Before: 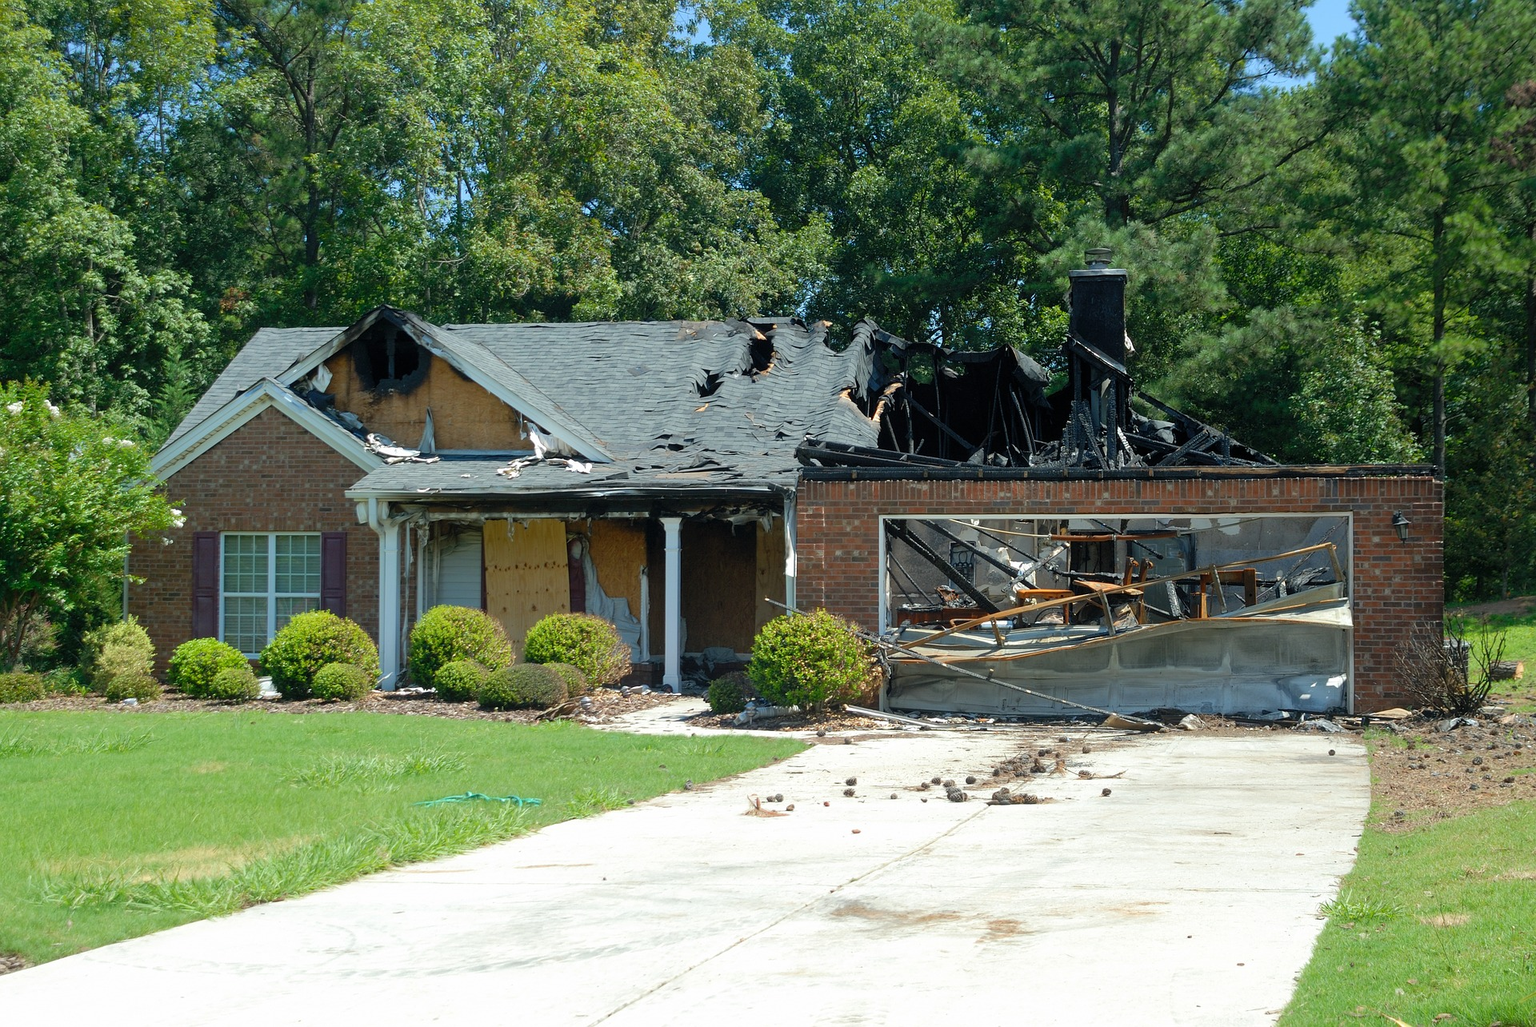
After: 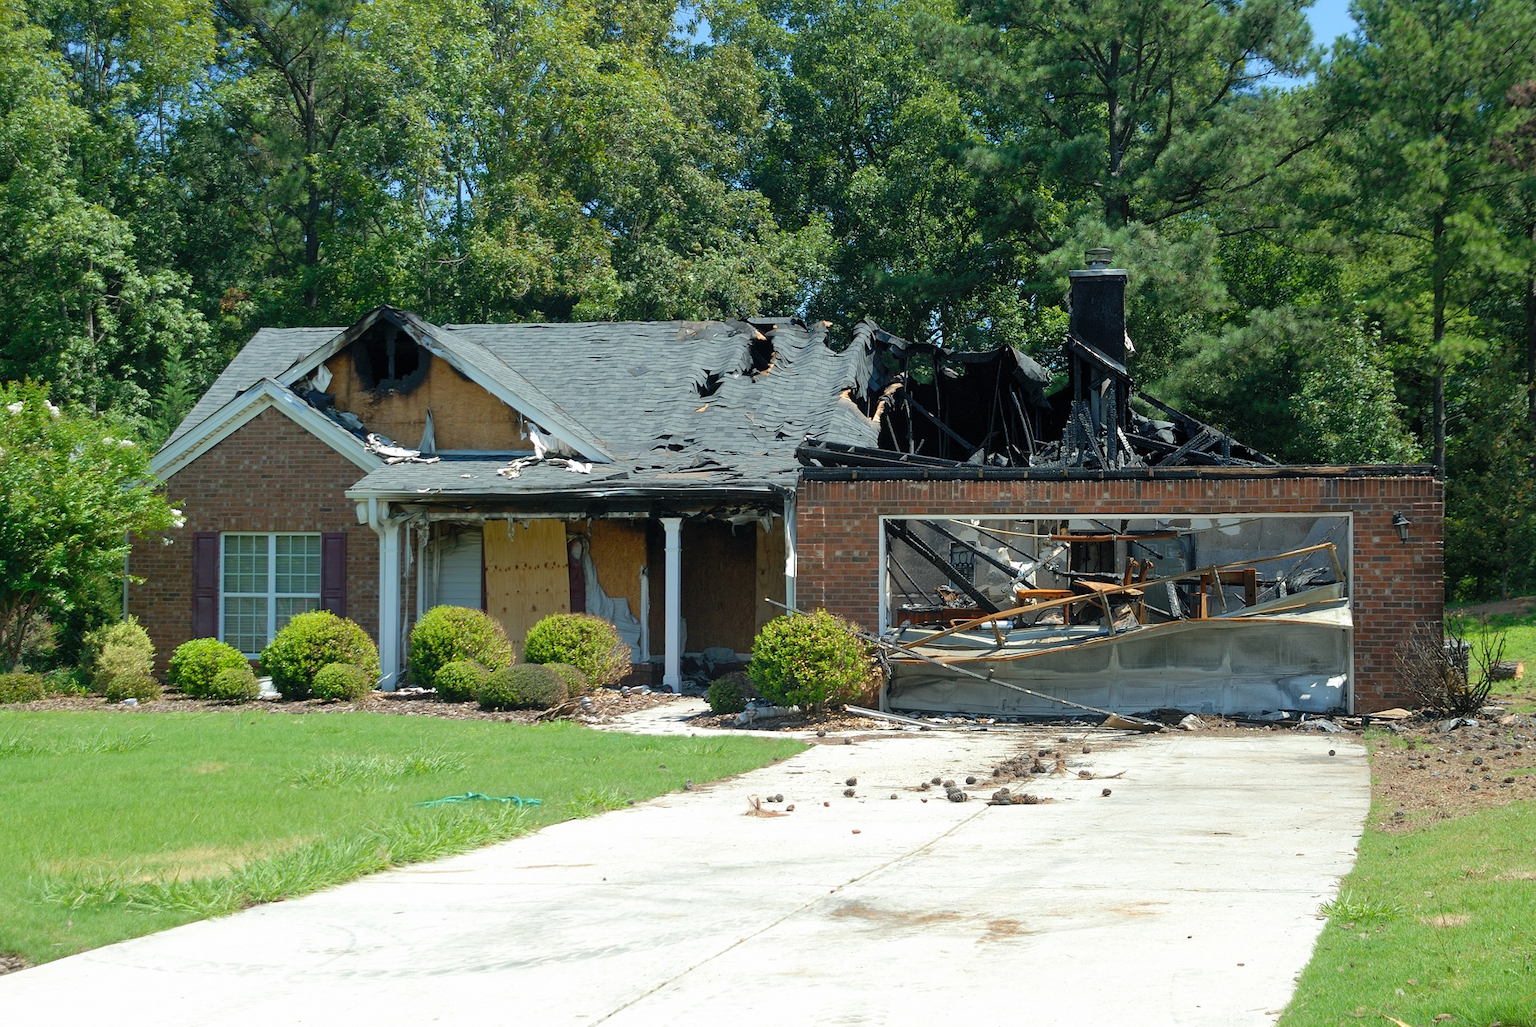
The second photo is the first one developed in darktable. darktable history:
shadows and highlights: shadows 30.85, highlights 0.745, soften with gaussian
